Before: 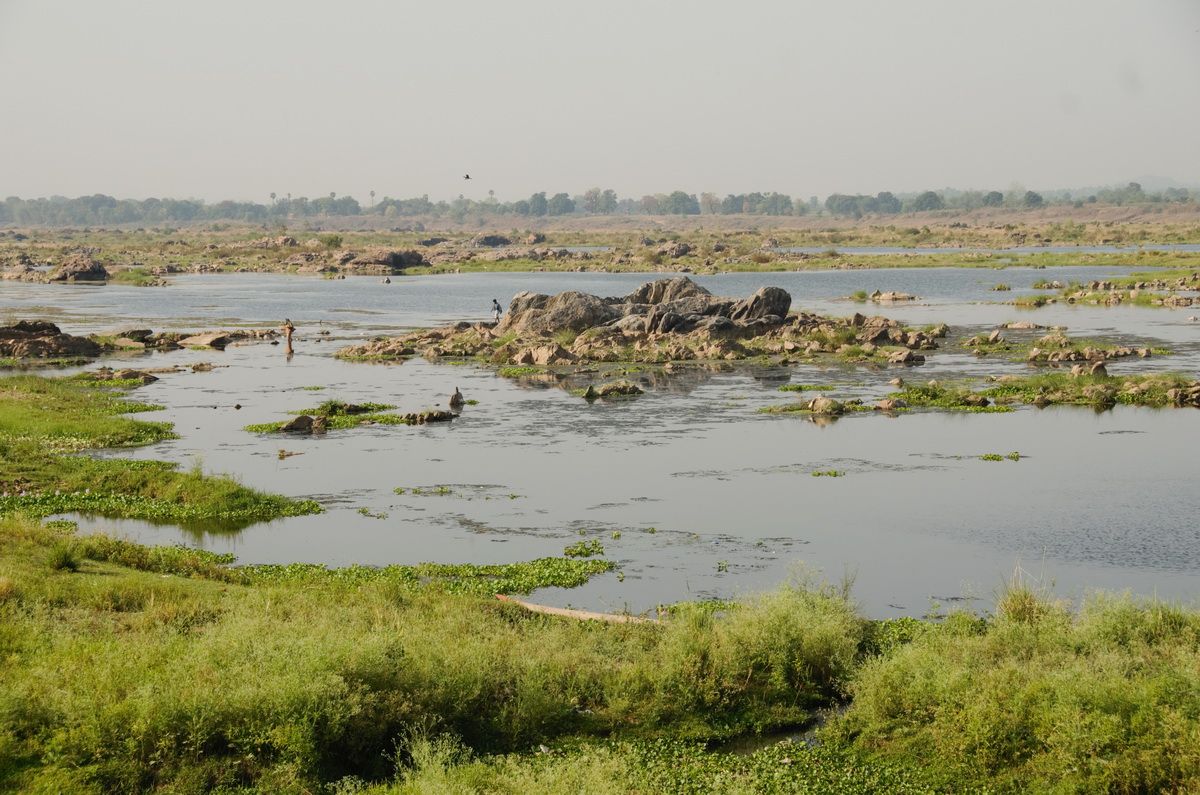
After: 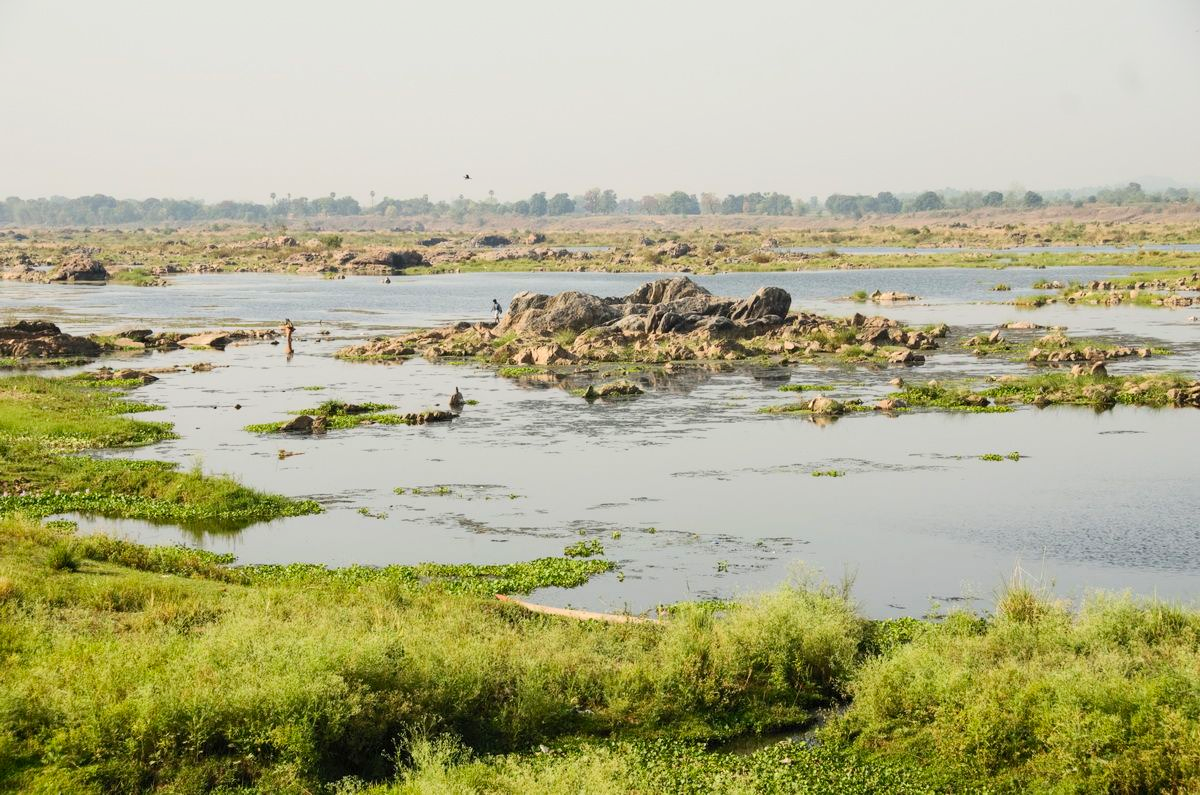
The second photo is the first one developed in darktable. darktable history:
contrast brightness saturation: contrast 0.2, brightness 0.16, saturation 0.22
local contrast: highlights 100%, shadows 100%, detail 120%, midtone range 0.2
